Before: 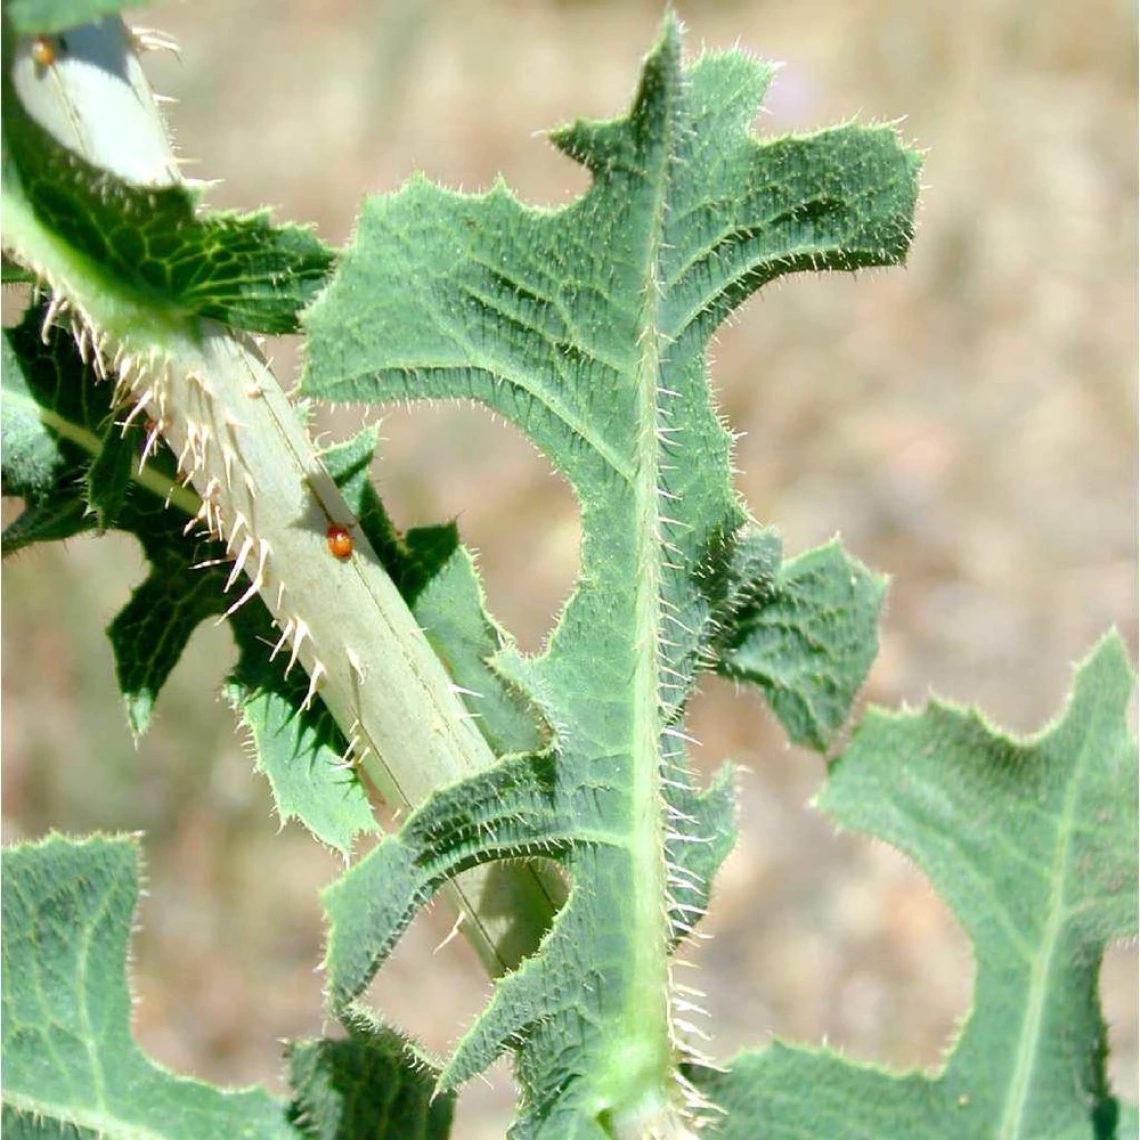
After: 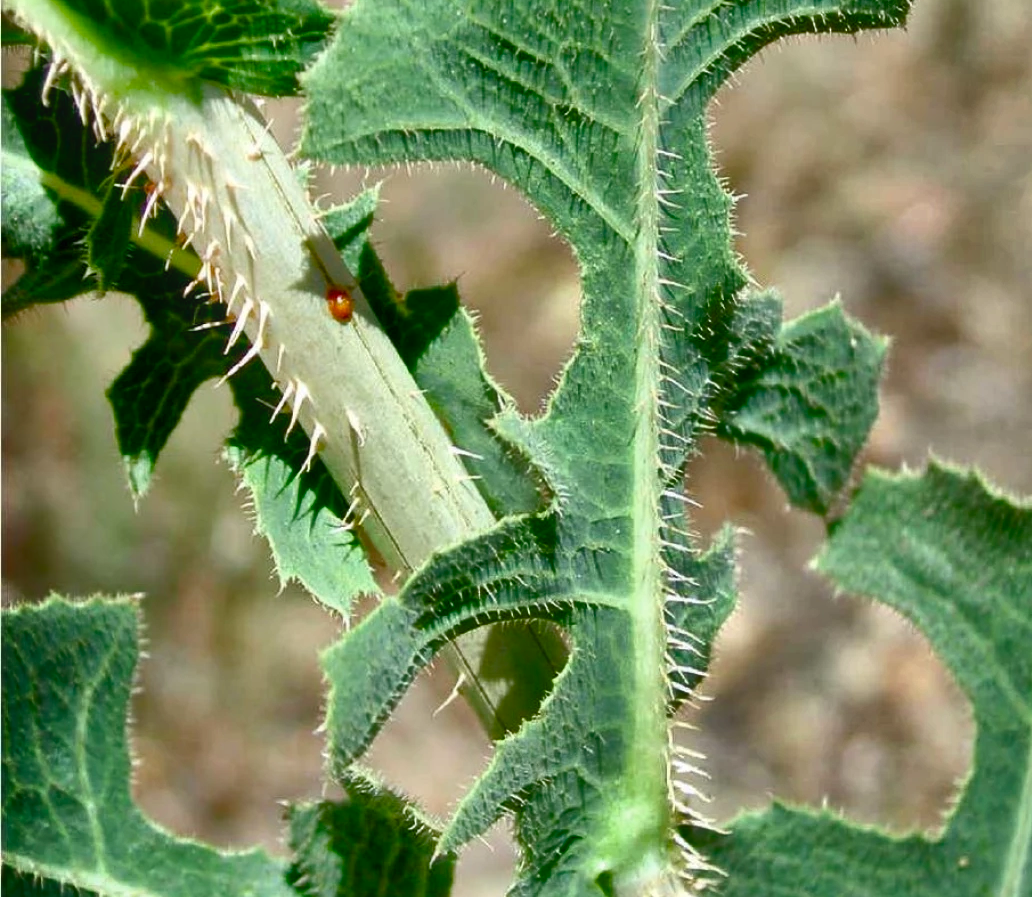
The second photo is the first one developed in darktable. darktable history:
crop: top 20.916%, right 9.437%, bottom 0.316%
color balance rgb: perceptual saturation grading › global saturation 20%, perceptual saturation grading › highlights -25%, perceptual saturation grading › shadows 50%
bloom: size 9%, threshold 100%, strength 7%
shadows and highlights: shadows 20.91, highlights -82.73, soften with gaussian
